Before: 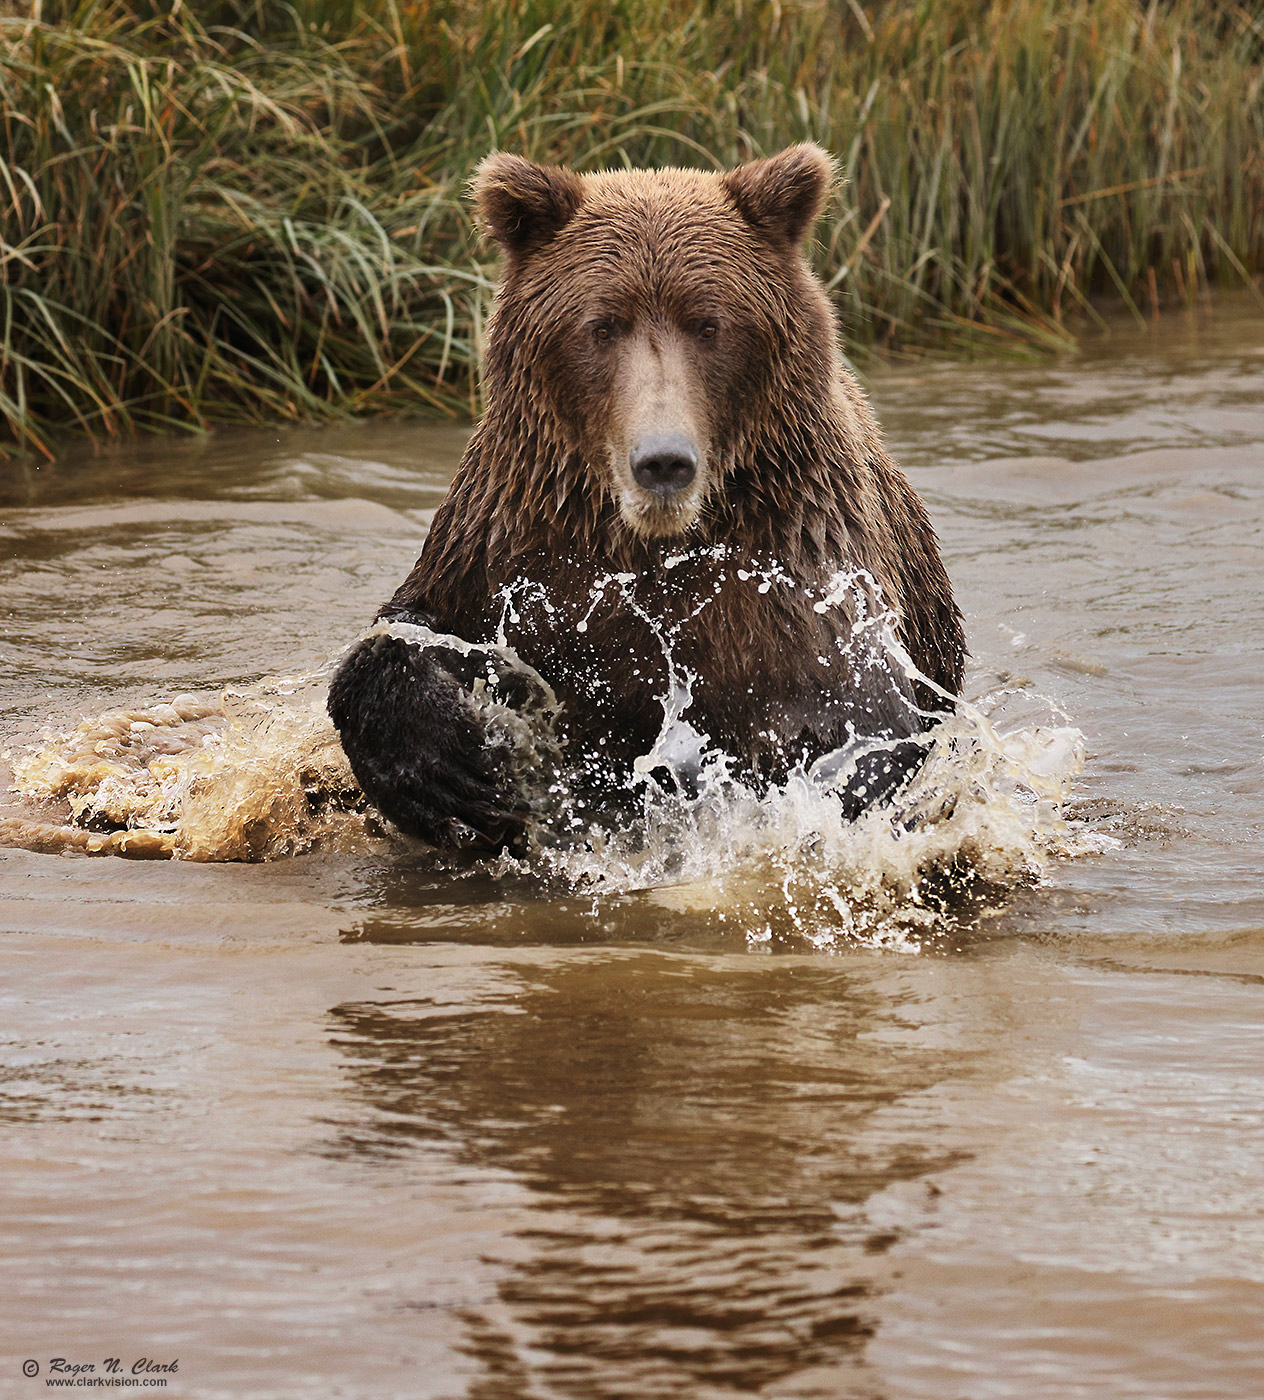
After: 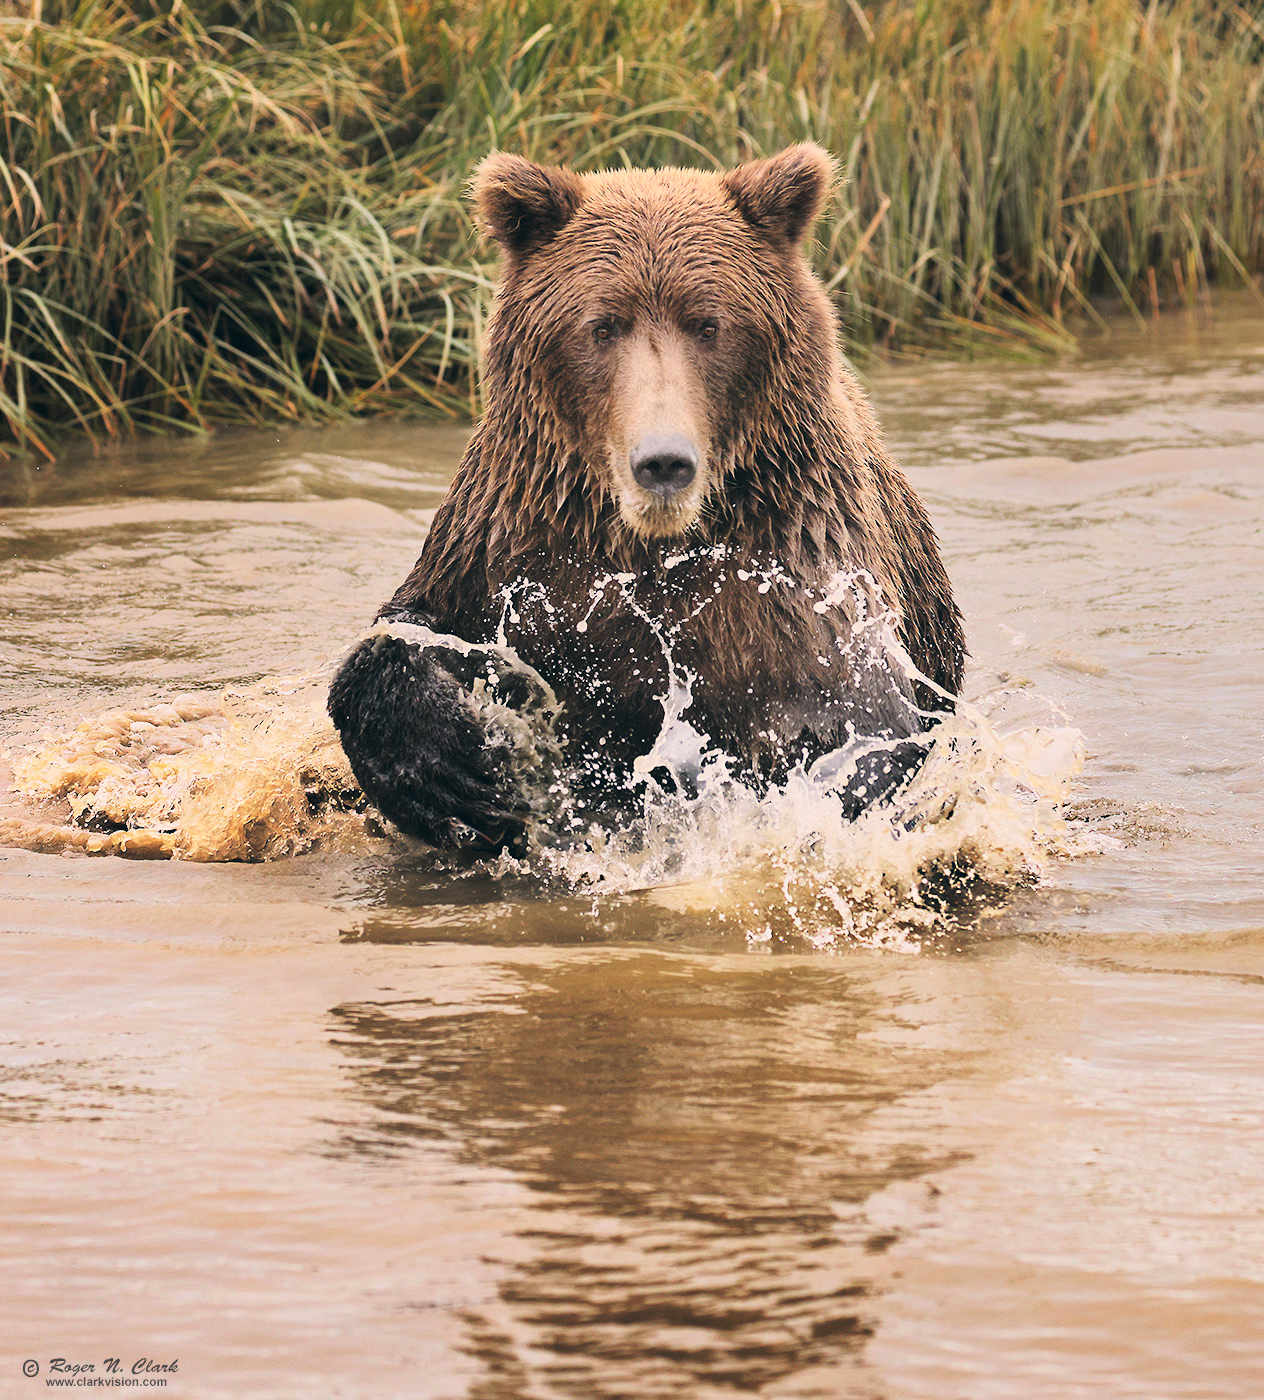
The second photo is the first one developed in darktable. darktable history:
filmic rgb: black relative exposure -7.65 EV, white relative exposure 4.56 EV, hardness 3.61, color science v6 (2022)
color correction: highlights a* 5.38, highlights b* 5.27, shadows a* -4.88, shadows b* -5.29
exposure: black level correction -0.005, exposure 1.003 EV, compensate highlight preservation false
levels: black 0.031%
